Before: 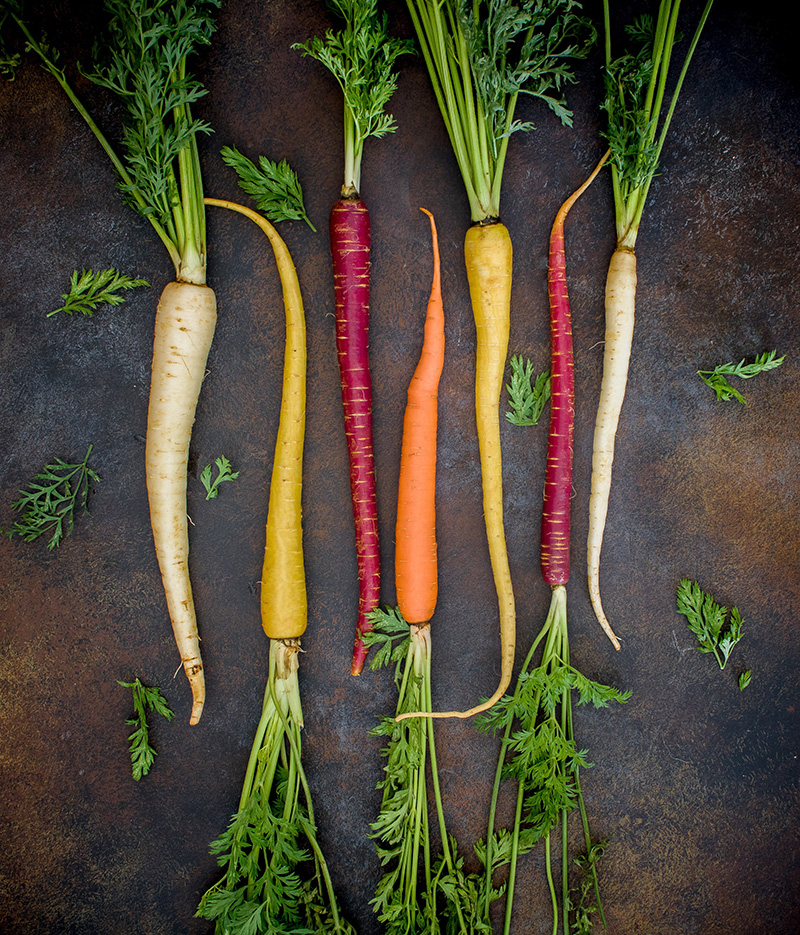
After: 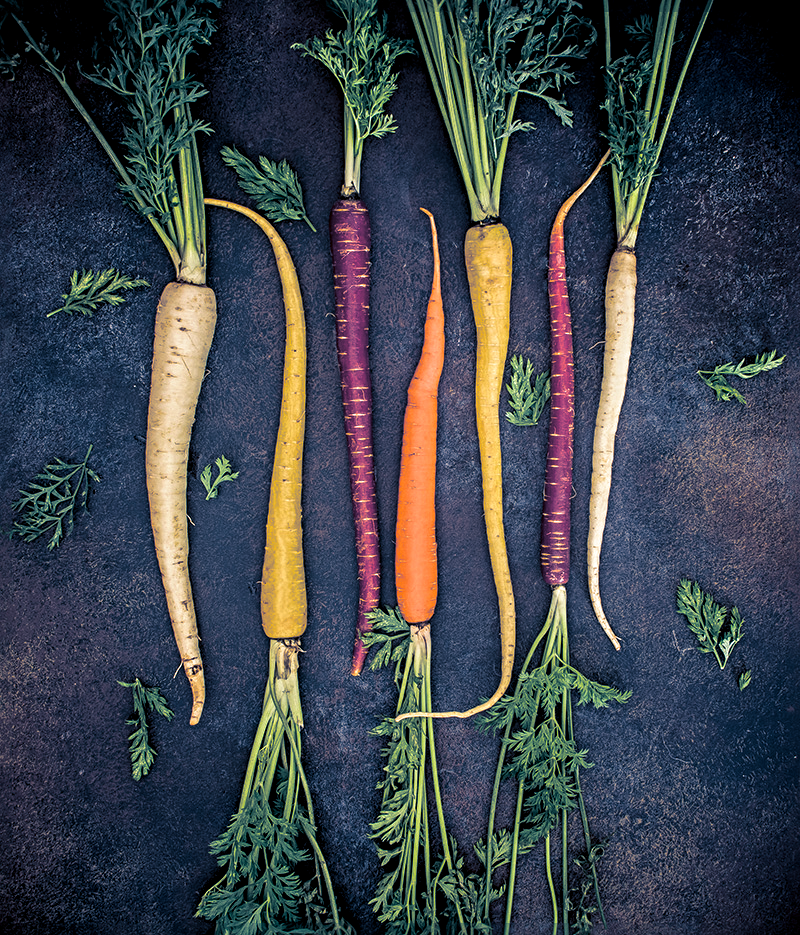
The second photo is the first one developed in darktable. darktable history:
split-toning: shadows › hue 226.8°, shadows › saturation 0.84
color correction: highlights a* 5.81, highlights b* 4.84
local contrast: on, module defaults
sharpen: radius 4.883
